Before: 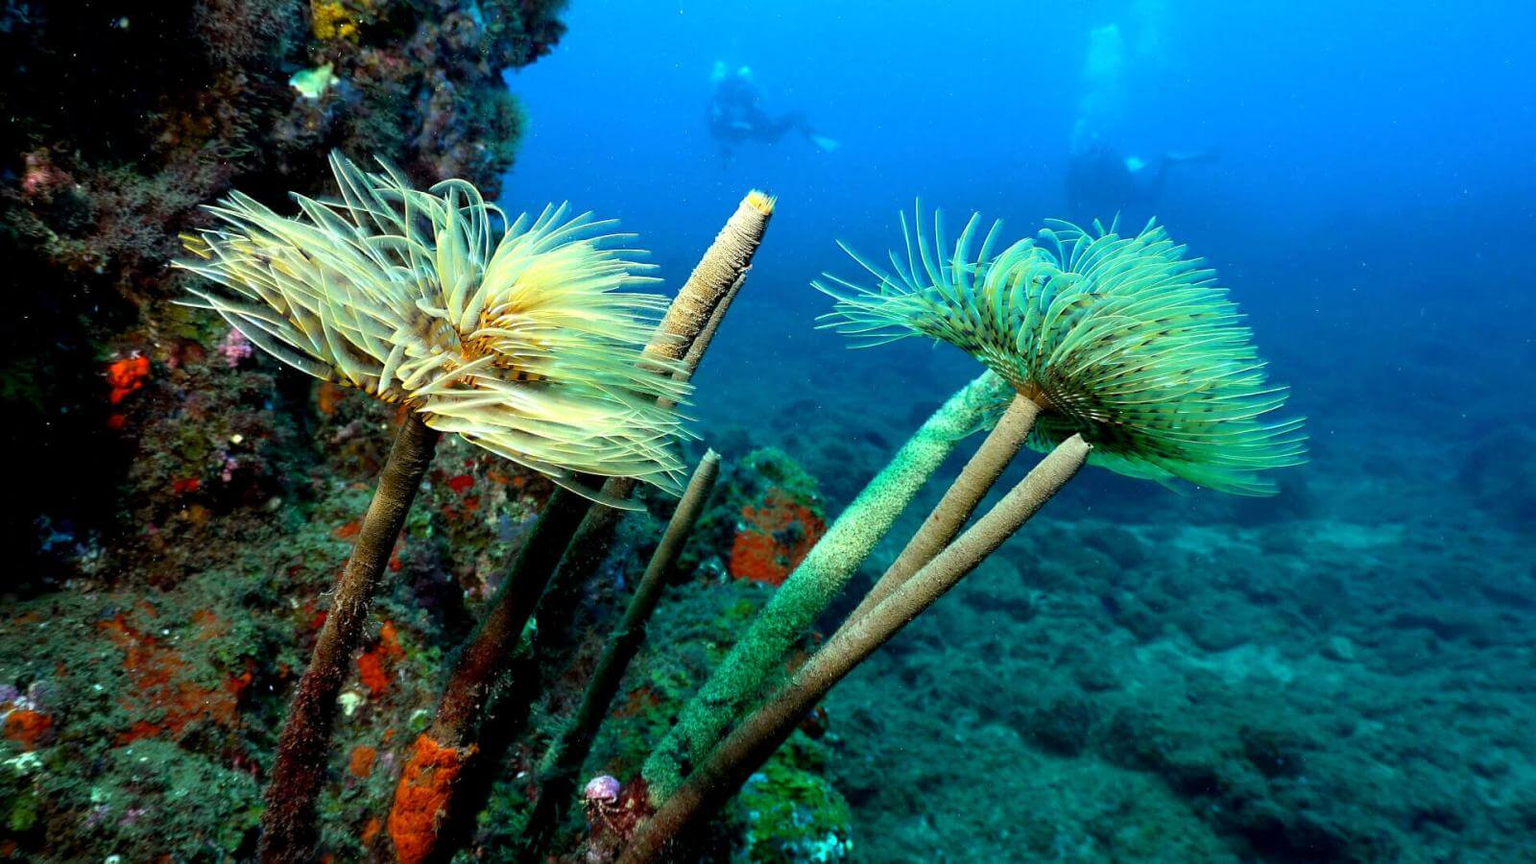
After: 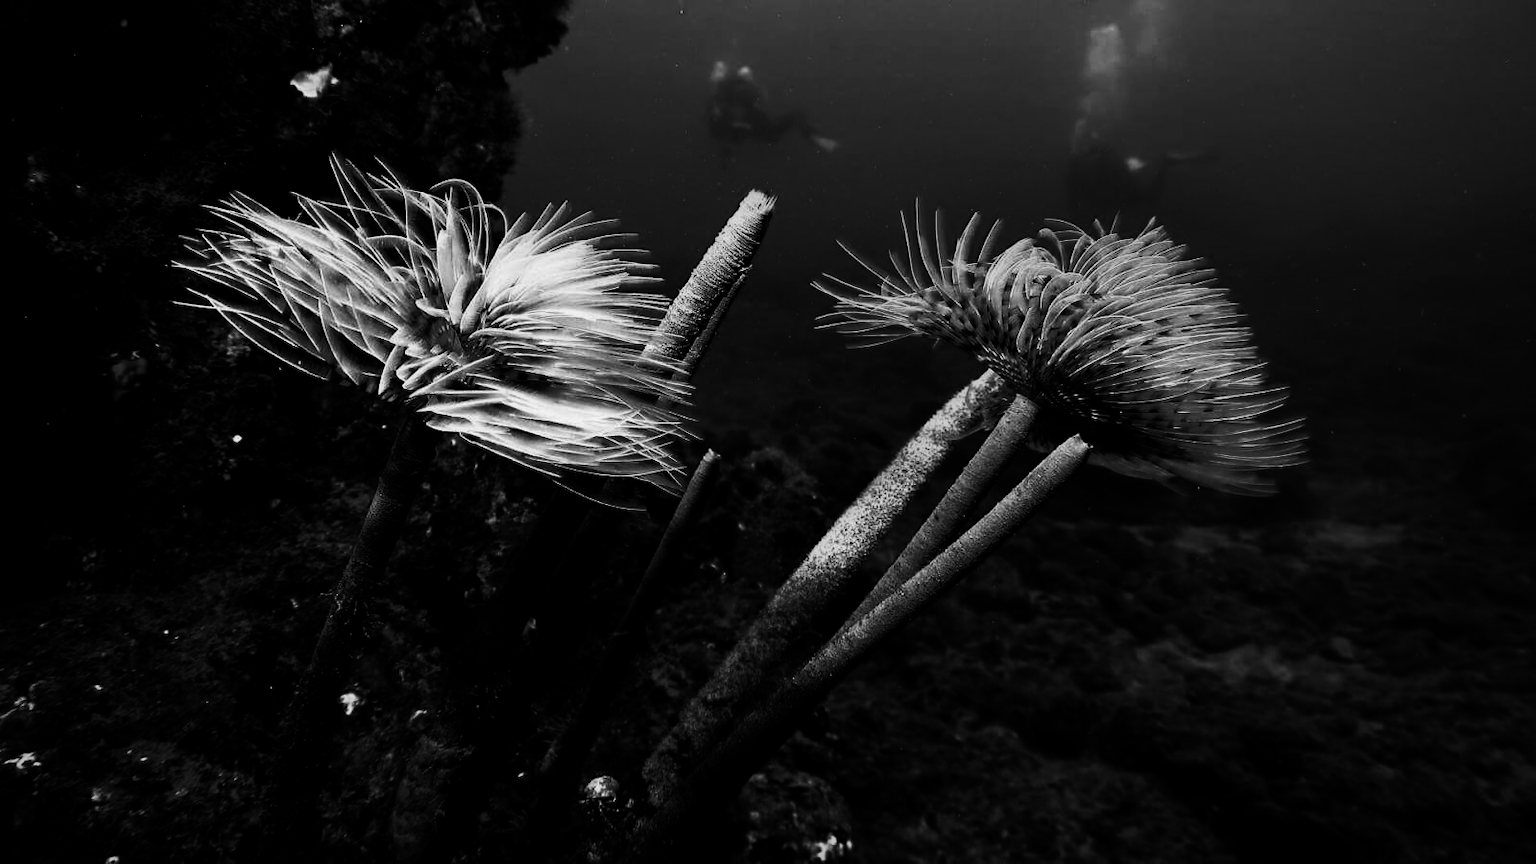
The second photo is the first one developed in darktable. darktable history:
monochrome: a -92.57, b 58.91
vignetting: fall-off start 88.53%, fall-off radius 44.2%, saturation 0.376, width/height ratio 1.161
contrast brightness saturation: brightness -1, saturation 1
white balance: emerald 1
tone curve: curves: ch0 [(0, 0) (0.051, 0.03) (0.096, 0.071) (0.251, 0.234) (0.461, 0.515) (0.605, 0.692) (0.761, 0.824) (0.881, 0.907) (1, 0.984)]; ch1 [(0, 0) (0.1, 0.038) (0.318, 0.243) (0.399, 0.351) (0.478, 0.469) (0.499, 0.499) (0.534, 0.541) (0.567, 0.592) (0.601, 0.629) (0.666, 0.7) (1, 1)]; ch2 [(0, 0) (0.453, 0.45) (0.479, 0.483) (0.504, 0.499) (0.52, 0.519) (0.541, 0.559) (0.601, 0.622) (0.824, 0.815) (1, 1)], color space Lab, independent channels, preserve colors none
